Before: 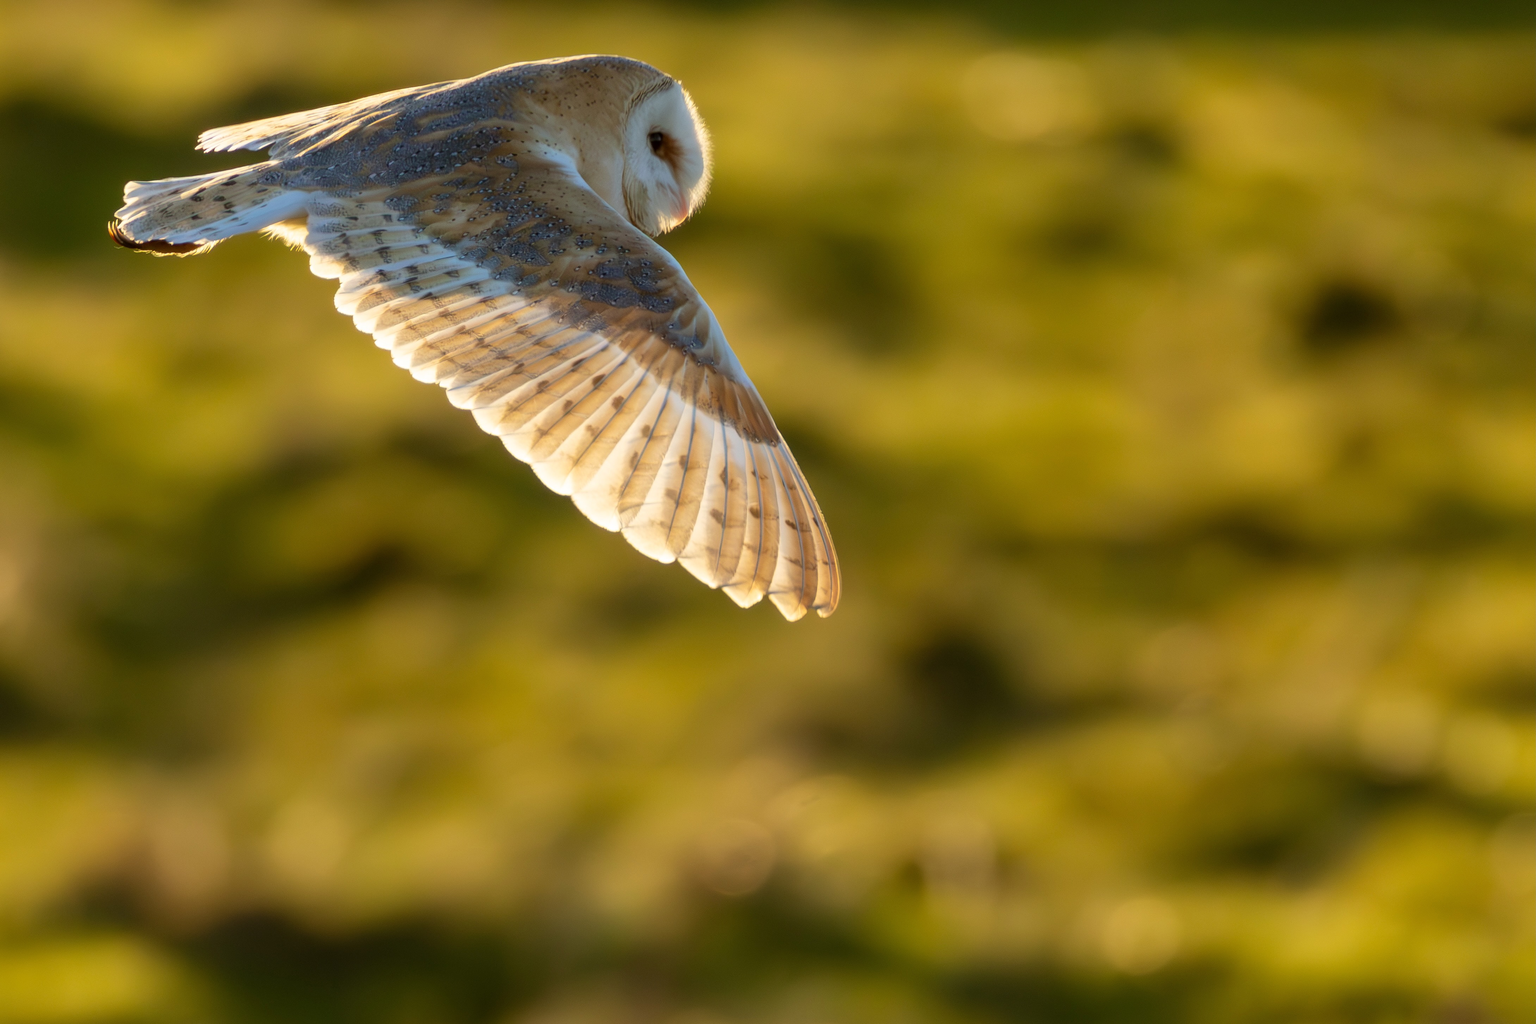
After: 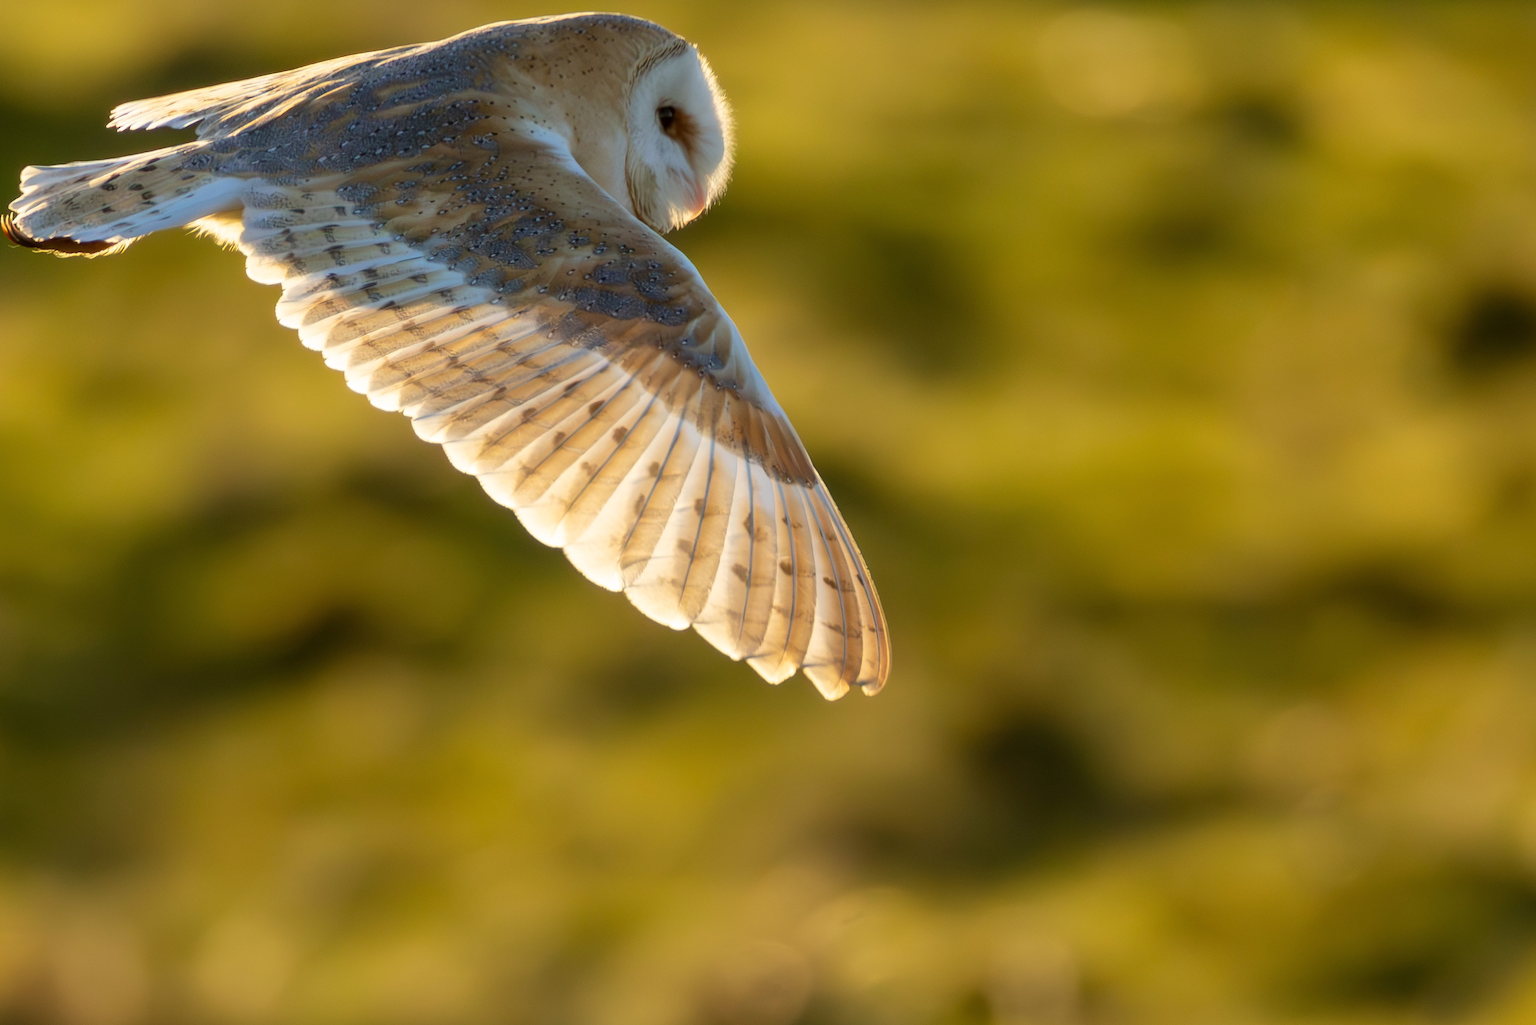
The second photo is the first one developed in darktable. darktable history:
crop and rotate: left 7.011%, top 4.383%, right 10.62%, bottom 13.155%
